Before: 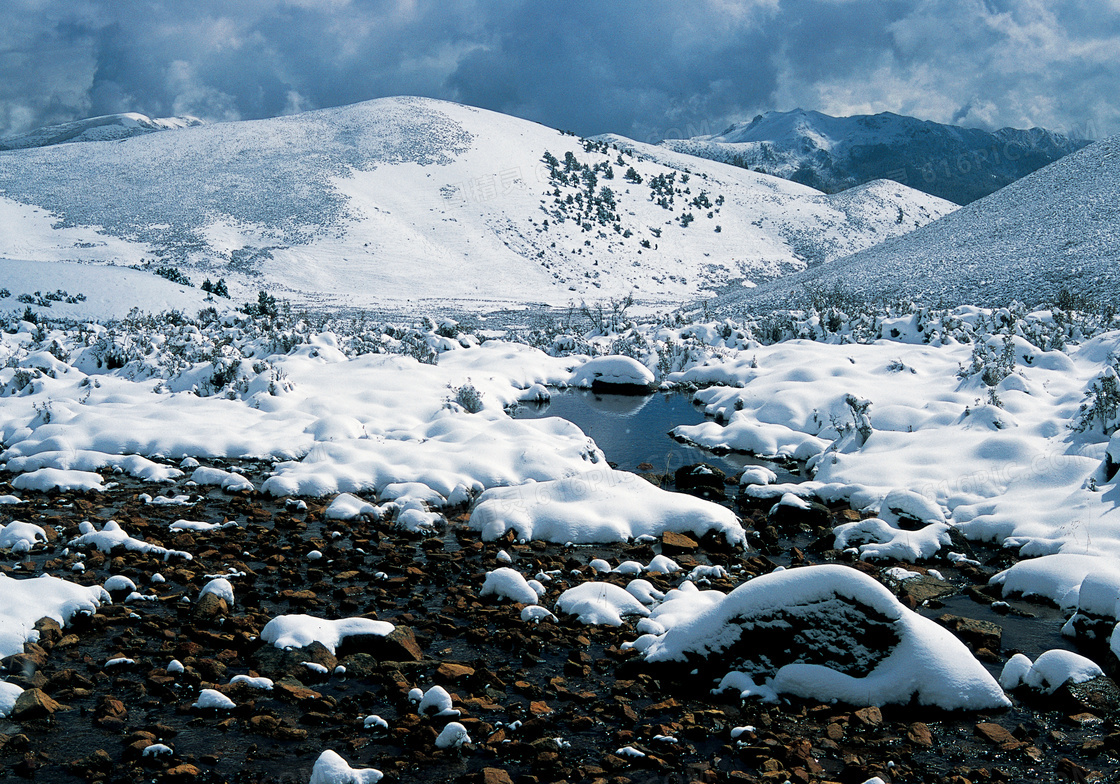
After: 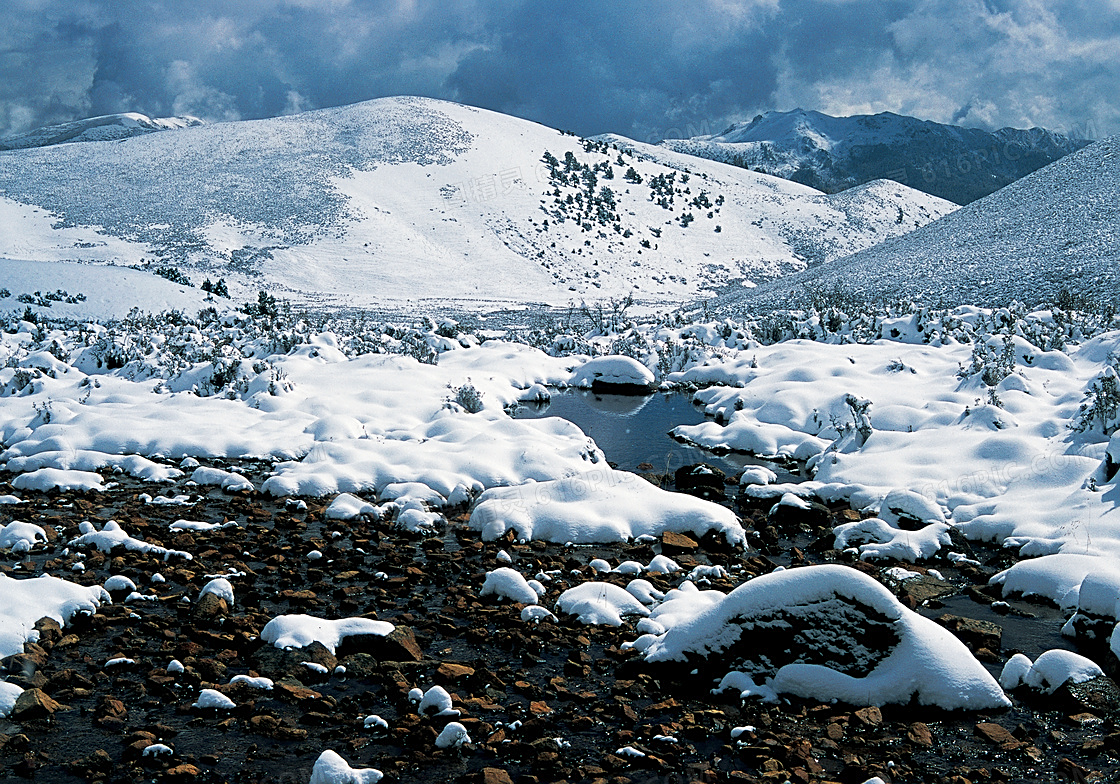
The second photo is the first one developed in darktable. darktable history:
tone curve: curves: ch0 [(0, 0) (0.003, 0.003) (0.011, 0.015) (0.025, 0.031) (0.044, 0.056) (0.069, 0.083) (0.1, 0.113) (0.136, 0.145) (0.177, 0.184) (0.224, 0.225) (0.277, 0.275) (0.335, 0.327) (0.399, 0.385) (0.468, 0.447) (0.543, 0.528) (0.623, 0.611) (0.709, 0.703) (0.801, 0.802) (0.898, 0.902) (1, 1)], preserve colors none
sharpen: on, module defaults
